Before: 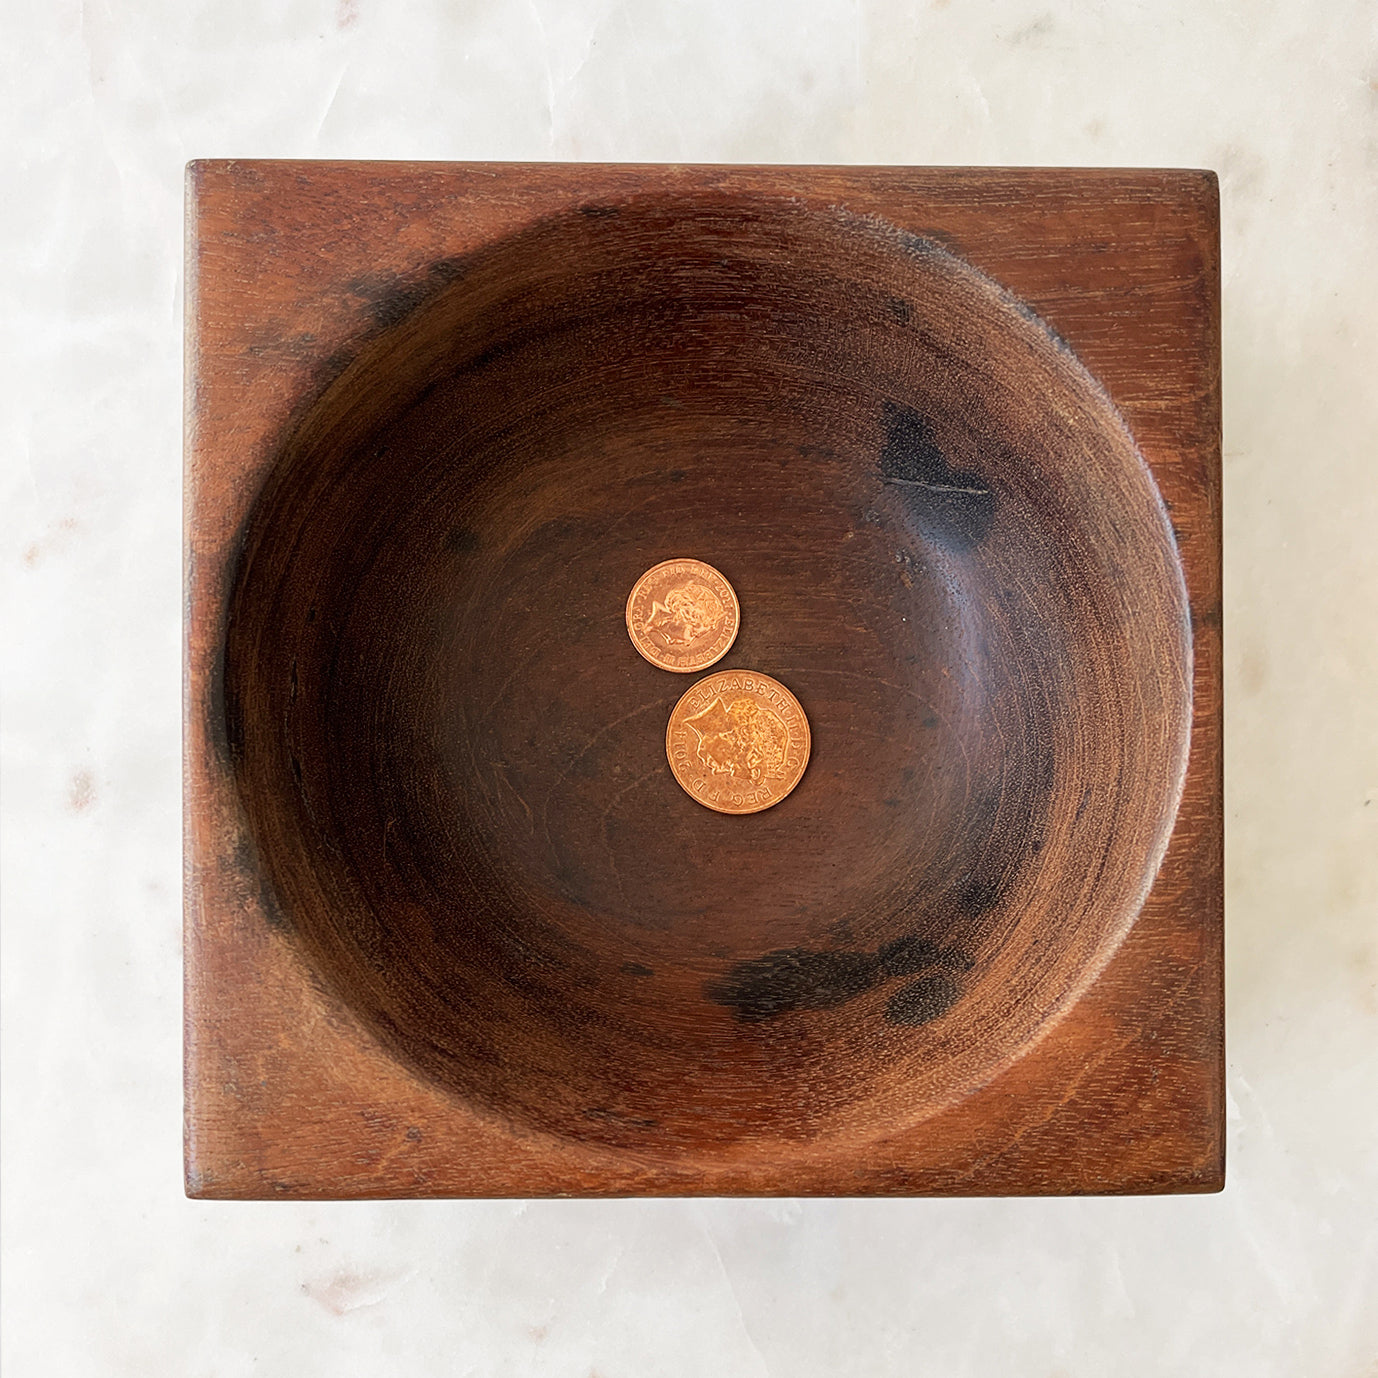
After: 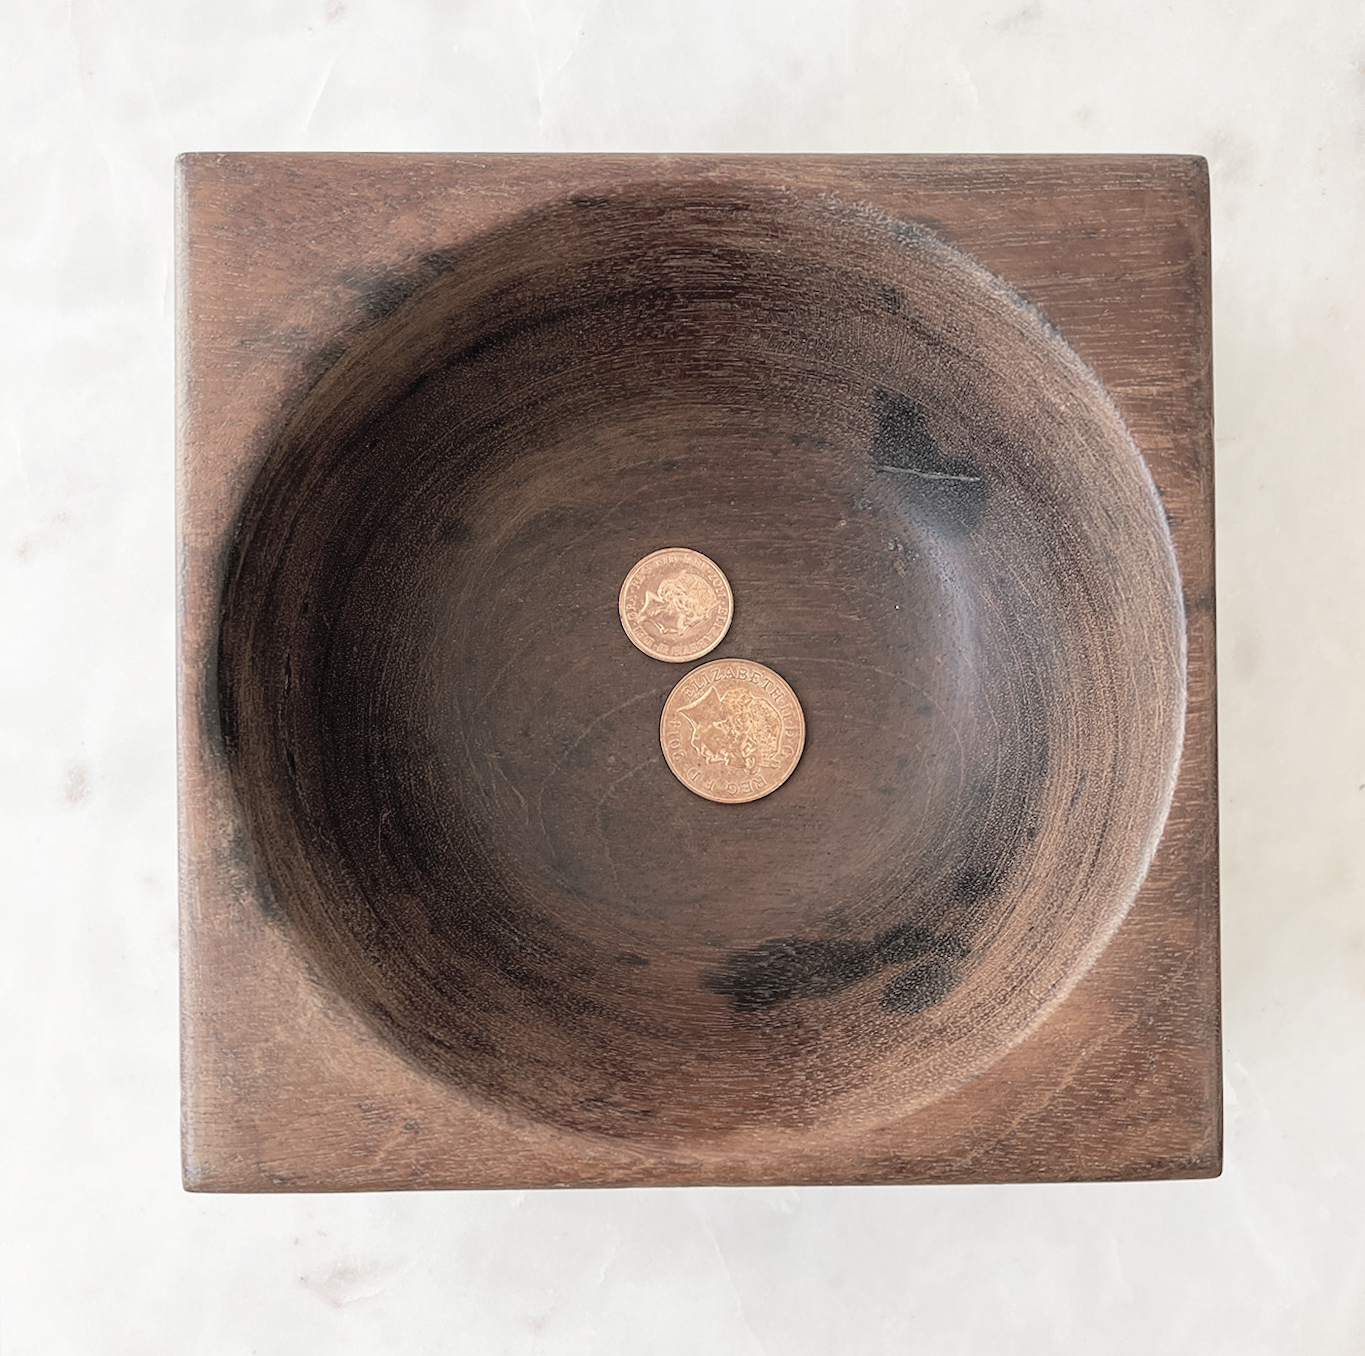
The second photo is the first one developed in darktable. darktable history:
contrast brightness saturation: brightness 0.18, saturation -0.5
rotate and perspective: rotation -0.45°, automatic cropping original format, crop left 0.008, crop right 0.992, crop top 0.012, crop bottom 0.988
